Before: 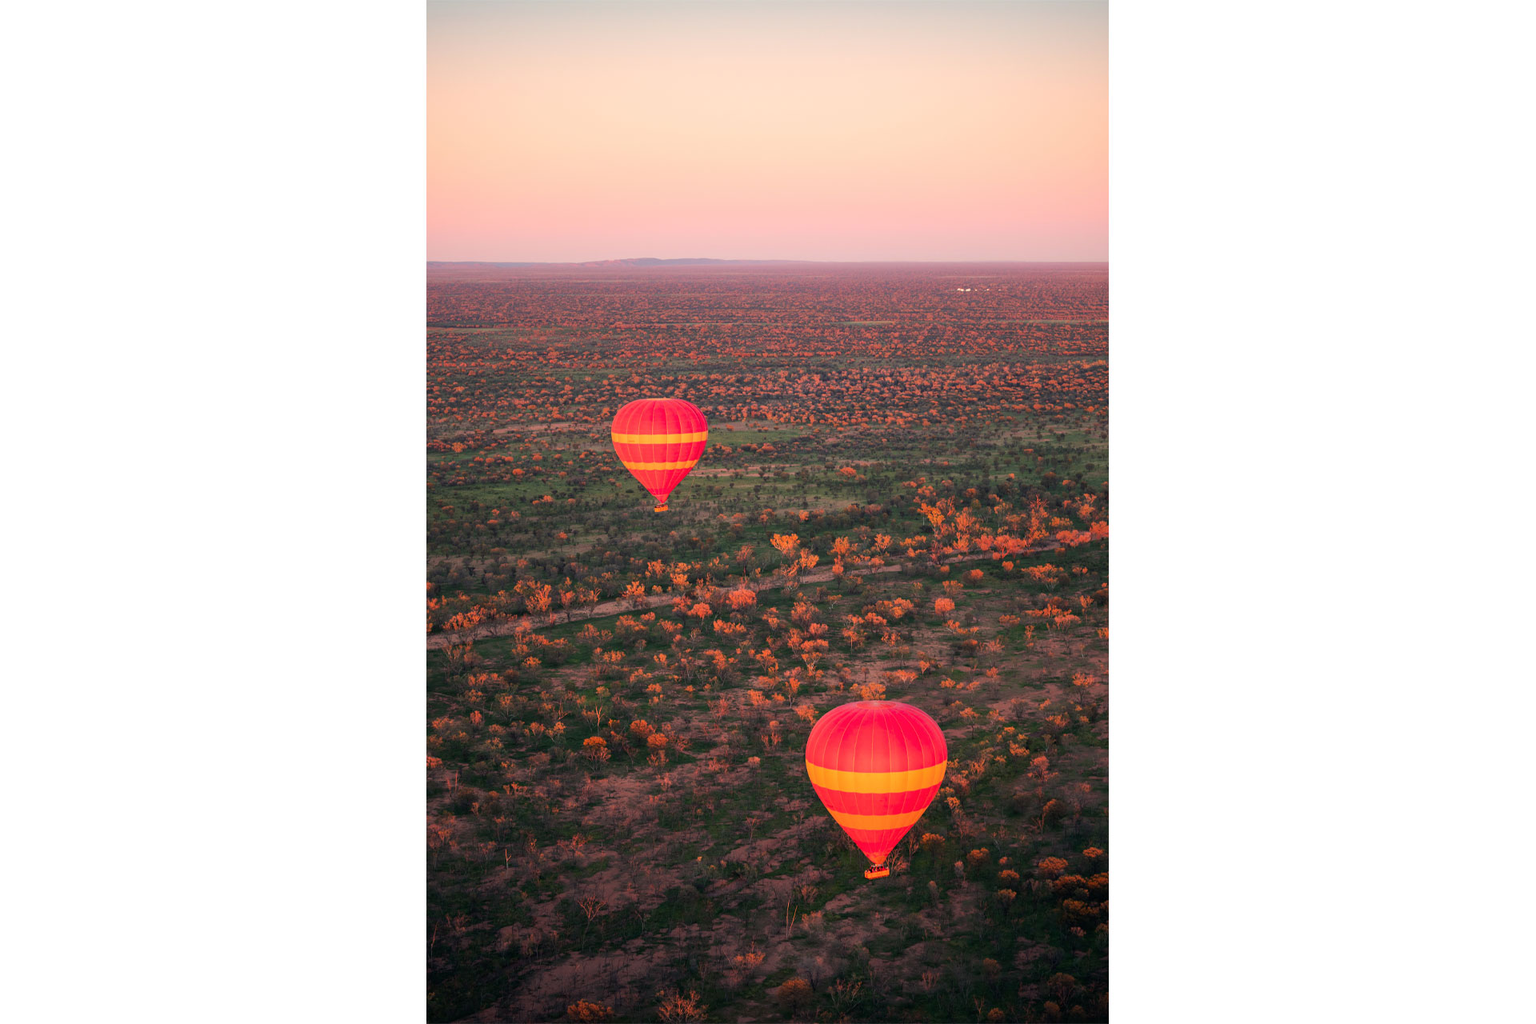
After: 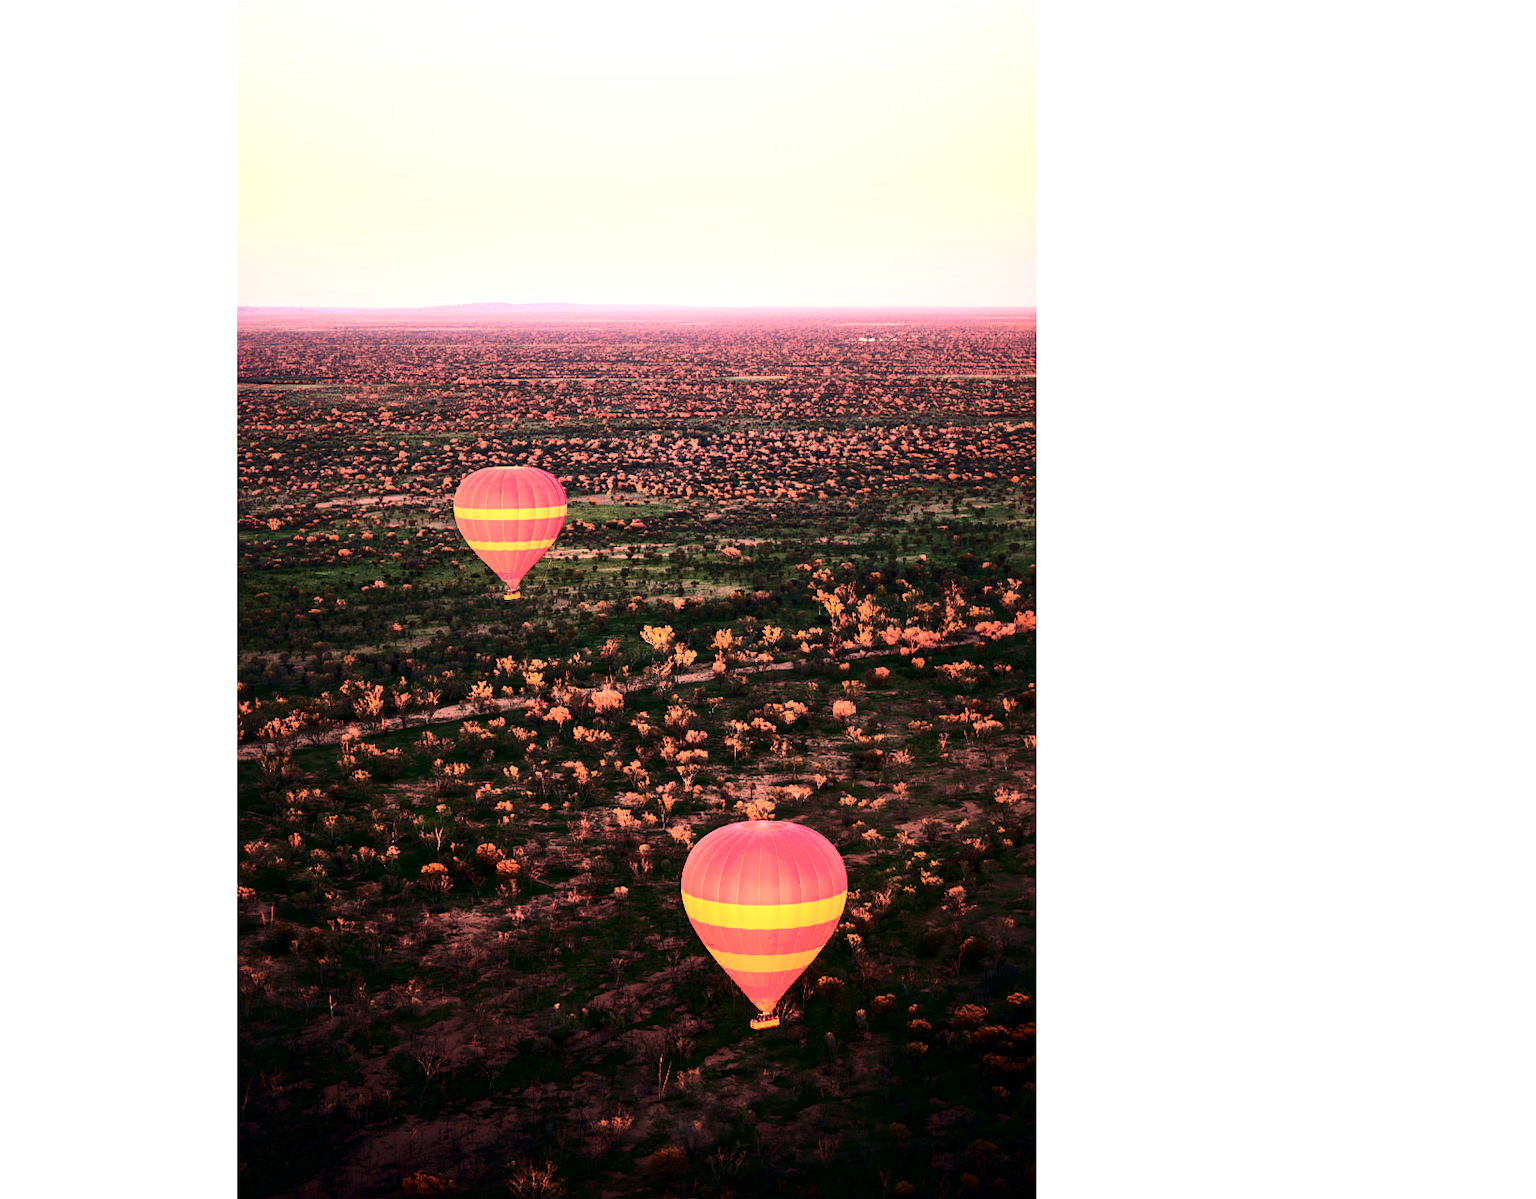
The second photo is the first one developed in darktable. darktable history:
local contrast: mode bilateral grid, contrast 19, coarseness 51, detail 121%, midtone range 0.2
crop and rotate: left 14.635%
tone equalizer: -8 EV -1.08 EV, -7 EV -1.01 EV, -6 EV -0.857 EV, -5 EV -0.548 EV, -3 EV 0.595 EV, -2 EV 0.87 EV, -1 EV 0.987 EV, +0 EV 1.08 EV, edges refinement/feathering 500, mask exposure compensation -1.57 EV, preserve details no
contrast brightness saturation: contrast 0.295
velvia: strength 44.63%
